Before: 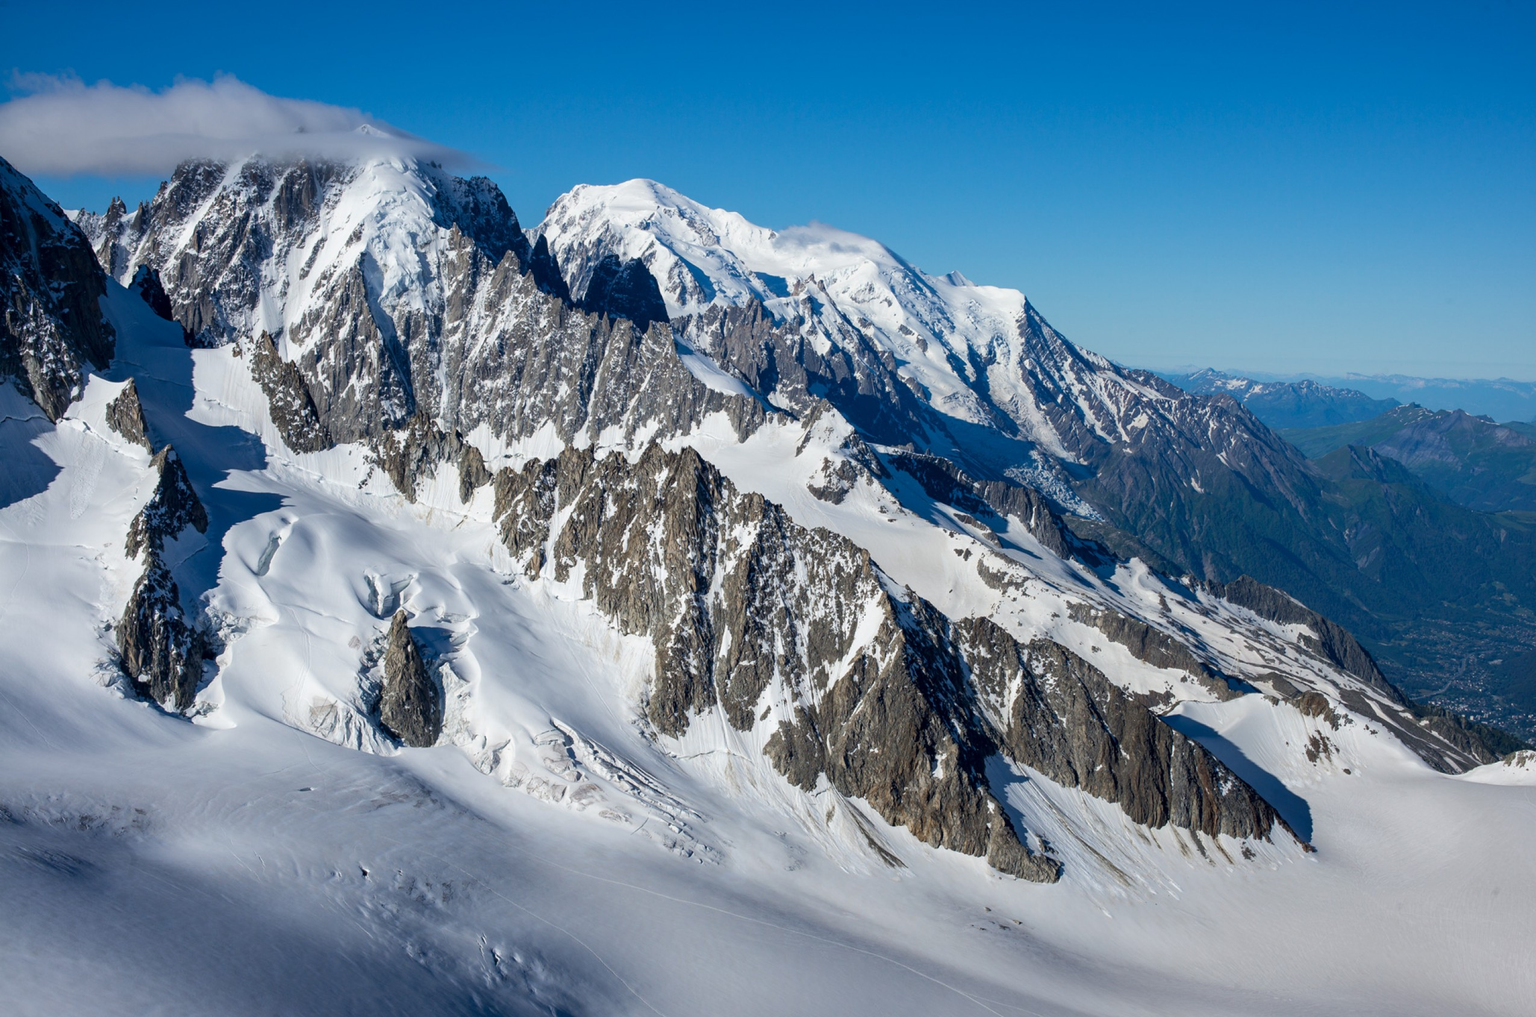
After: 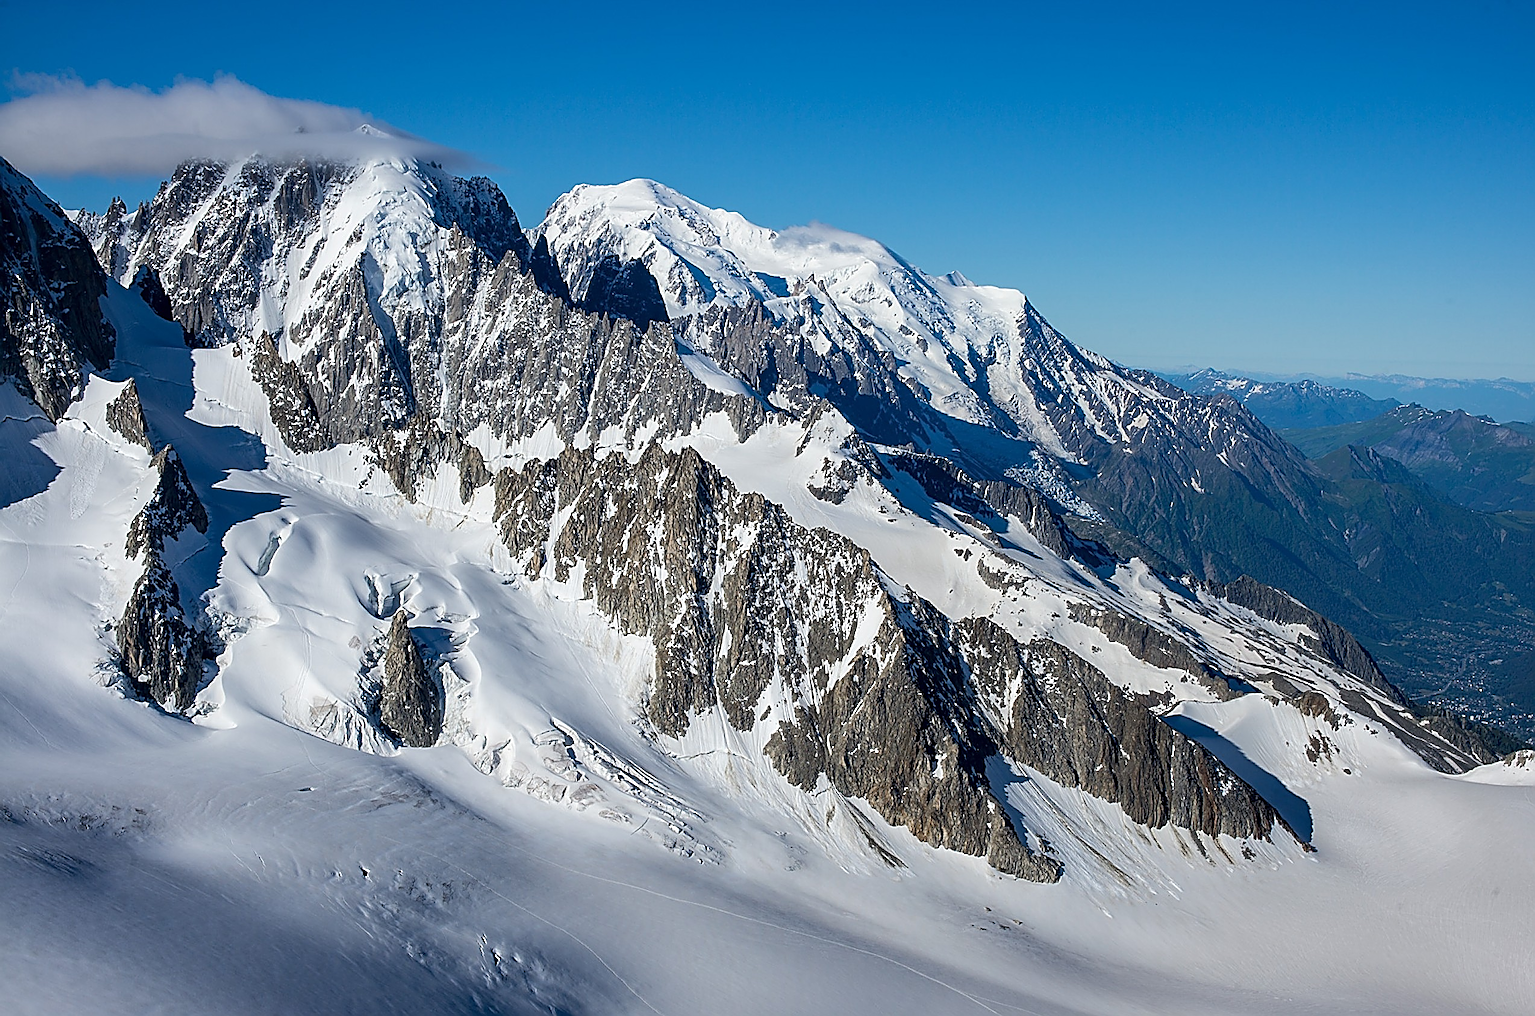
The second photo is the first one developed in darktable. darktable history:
sharpen: amount 1.877
